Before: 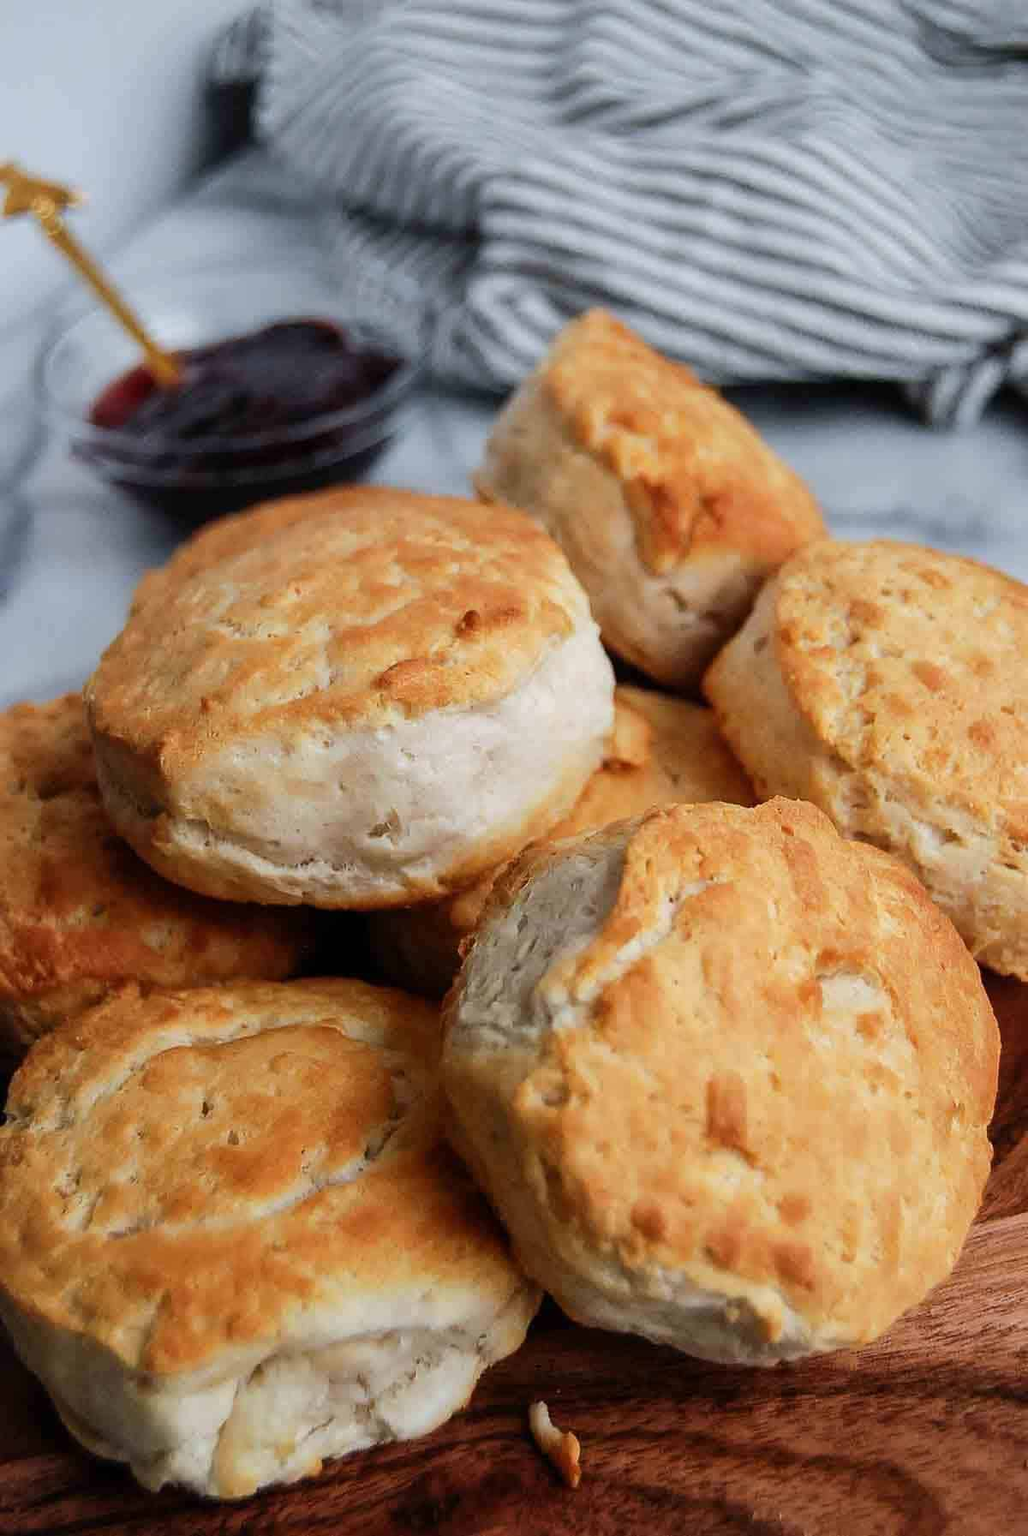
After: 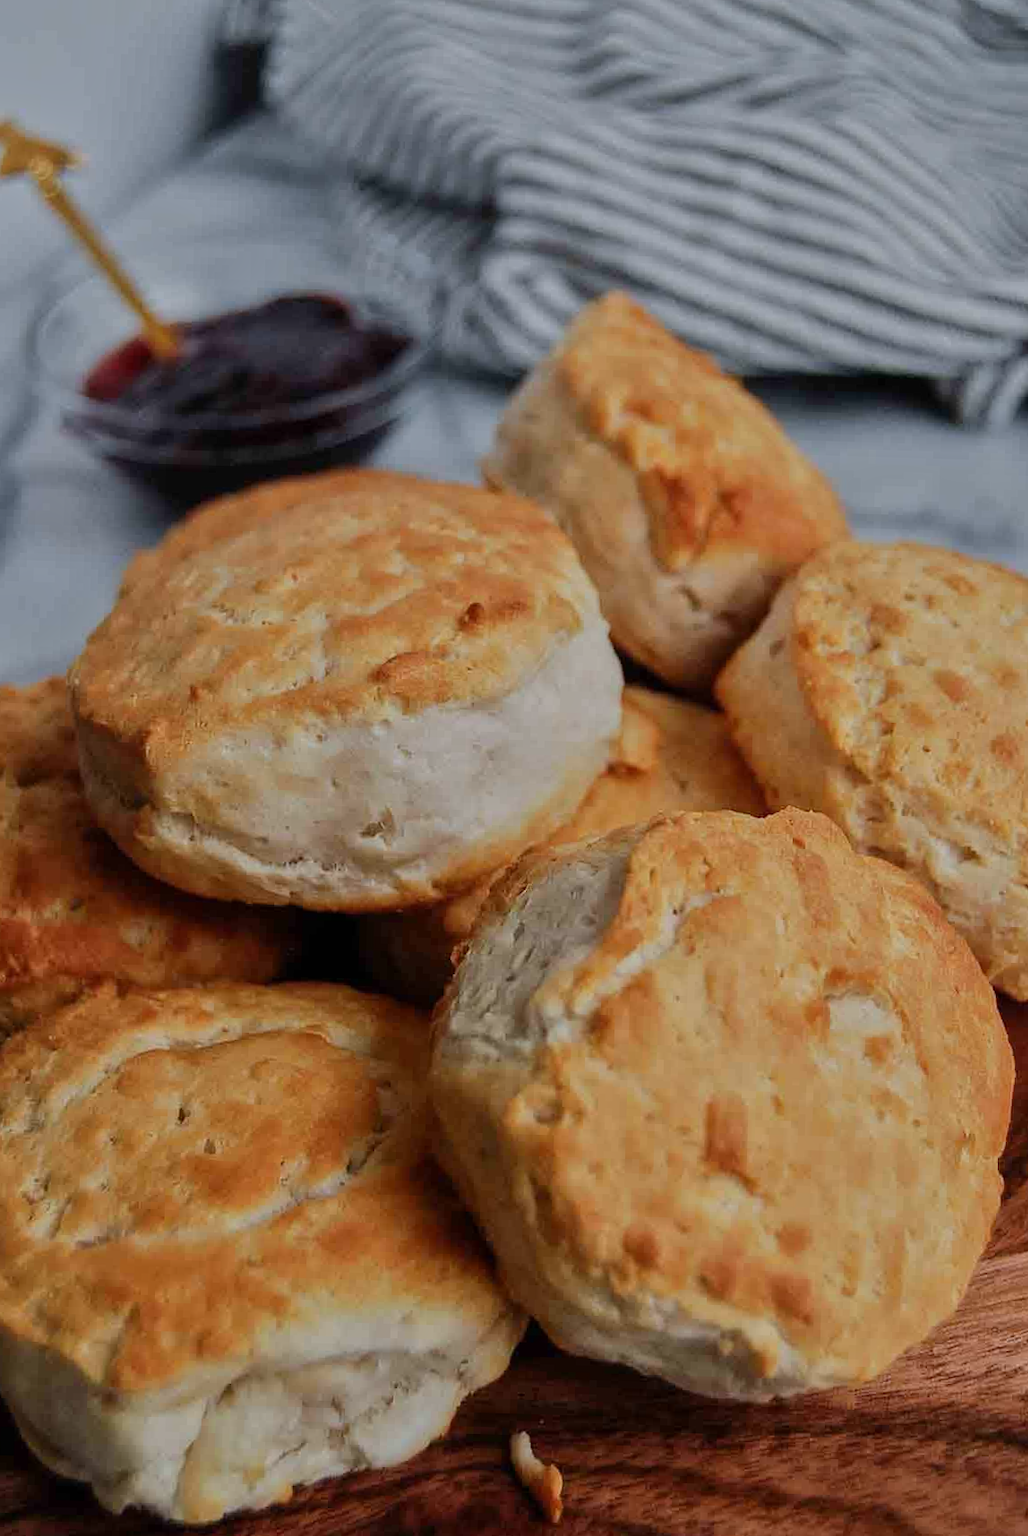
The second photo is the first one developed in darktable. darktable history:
tone equalizer: -8 EV -0.03 EV, -7 EV 0.03 EV, -6 EV -0.005 EV, -5 EV 0.008 EV, -4 EV -0.033 EV, -3 EV -0.229 EV, -2 EV -0.648 EV, -1 EV -0.99 EV, +0 EV -0.979 EV, smoothing diameter 2.05%, edges refinement/feathering 23.42, mask exposure compensation -1.57 EV, filter diffusion 5
crop and rotate: angle -1.74°
exposure: exposure -0.068 EV, compensate highlight preservation false
